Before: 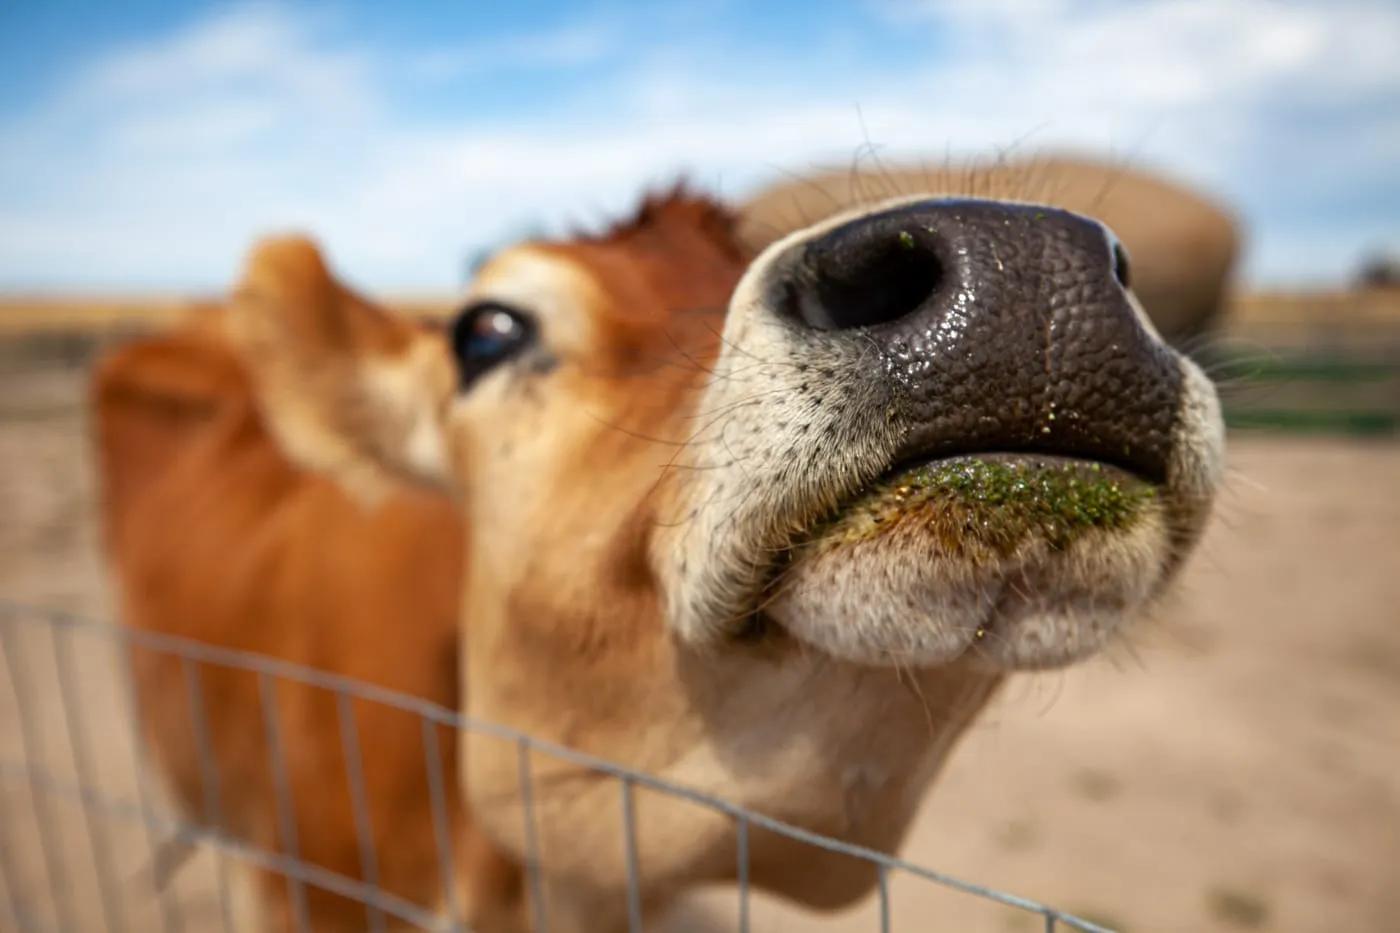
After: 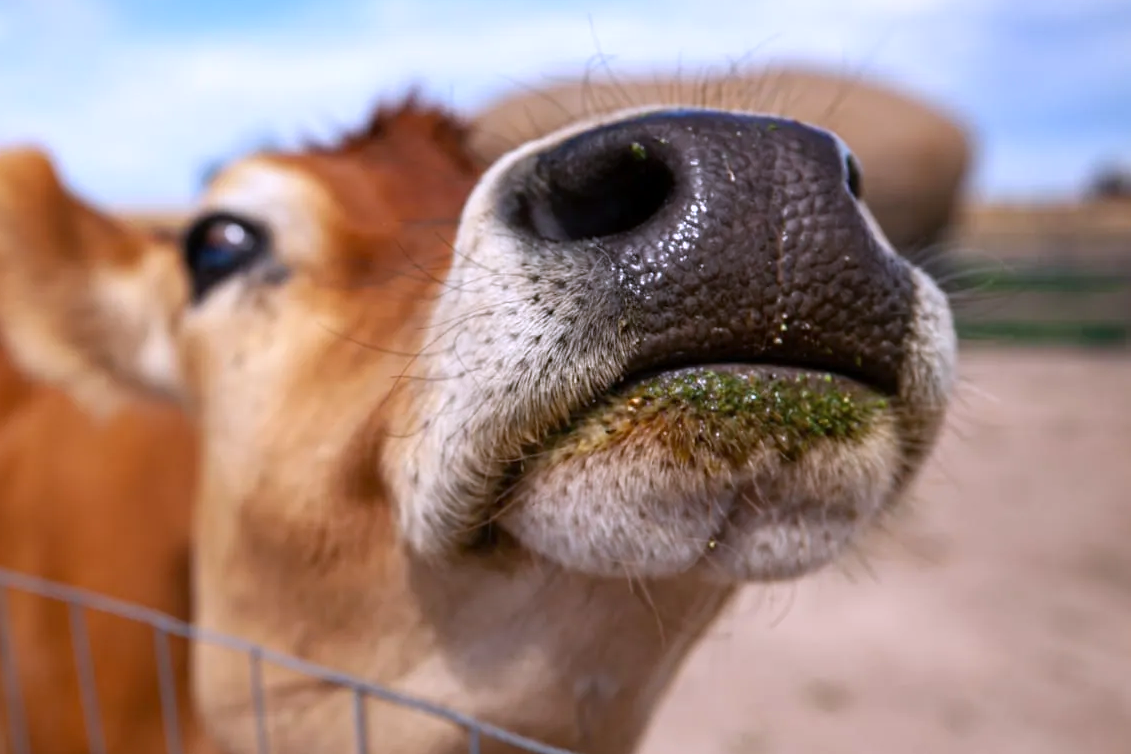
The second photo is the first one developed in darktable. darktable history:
color calibration: output R [1.063, -0.012, -0.003, 0], output B [-0.079, 0.047, 1, 0], illuminant custom, x 0.389, y 0.387, temperature 3838.64 K
tone equalizer: on, module defaults
crop: left 19.159%, top 9.58%, bottom 9.58%
